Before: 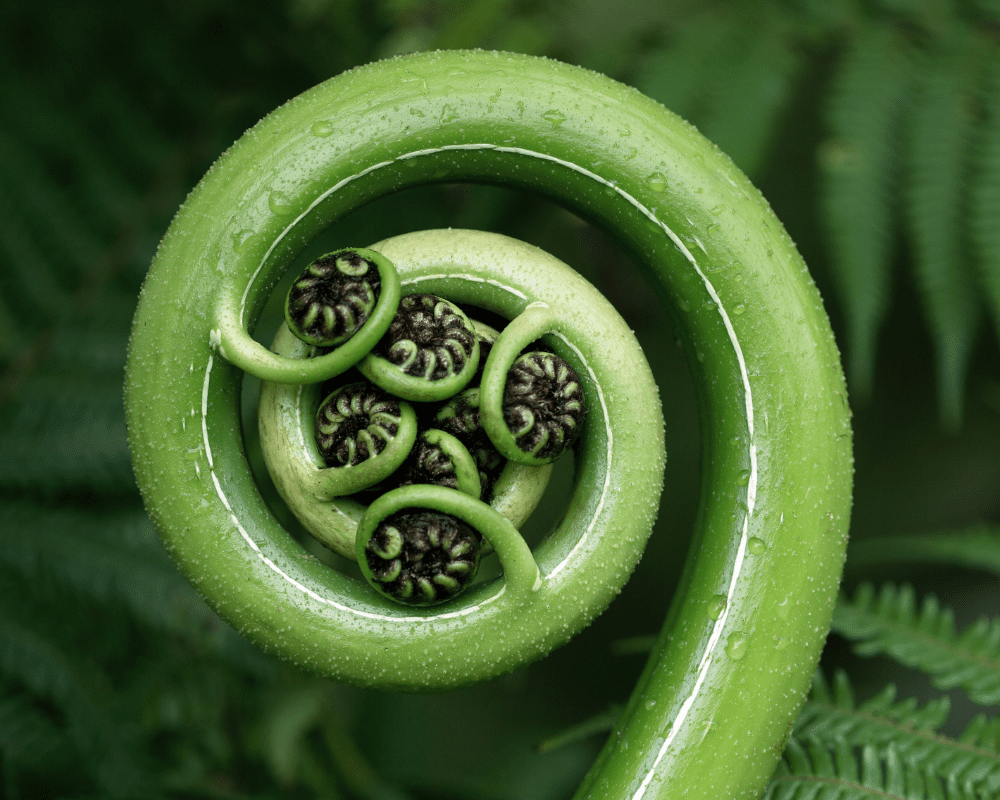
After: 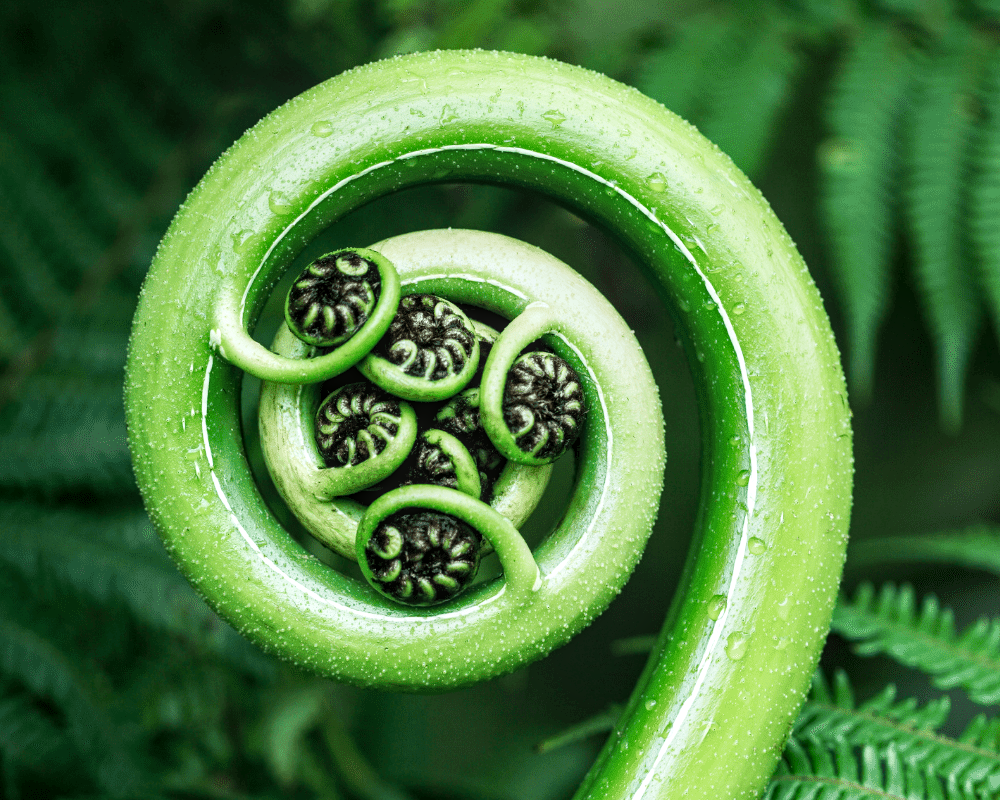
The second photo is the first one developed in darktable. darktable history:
exposure: exposure 0.207 EV, compensate exposure bias true, compensate highlight preservation false
local contrast: detail 130%
color calibration: illuminant Planckian (black body), adaptation linear Bradford (ICC v4), x 0.365, y 0.367, temperature 4420.32 K, saturation algorithm version 1 (2020)
tone curve: curves: ch0 [(0, 0) (0.055, 0.05) (0.258, 0.287) (0.434, 0.526) (0.517, 0.648) (0.745, 0.874) (1, 1)]; ch1 [(0, 0) (0.346, 0.307) (0.418, 0.383) (0.46, 0.439) (0.482, 0.493) (0.502, 0.503) (0.517, 0.514) (0.55, 0.561) (0.588, 0.603) (0.646, 0.688) (1, 1)]; ch2 [(0, 0) (0.346, 0.34) (0.431, 0.45) (0.485, 0.499) (0.5, 0.503) (0.527, 0.525) (0.545, 0.562) (0.679, 0.706) (1, 1)], preserve colors none
